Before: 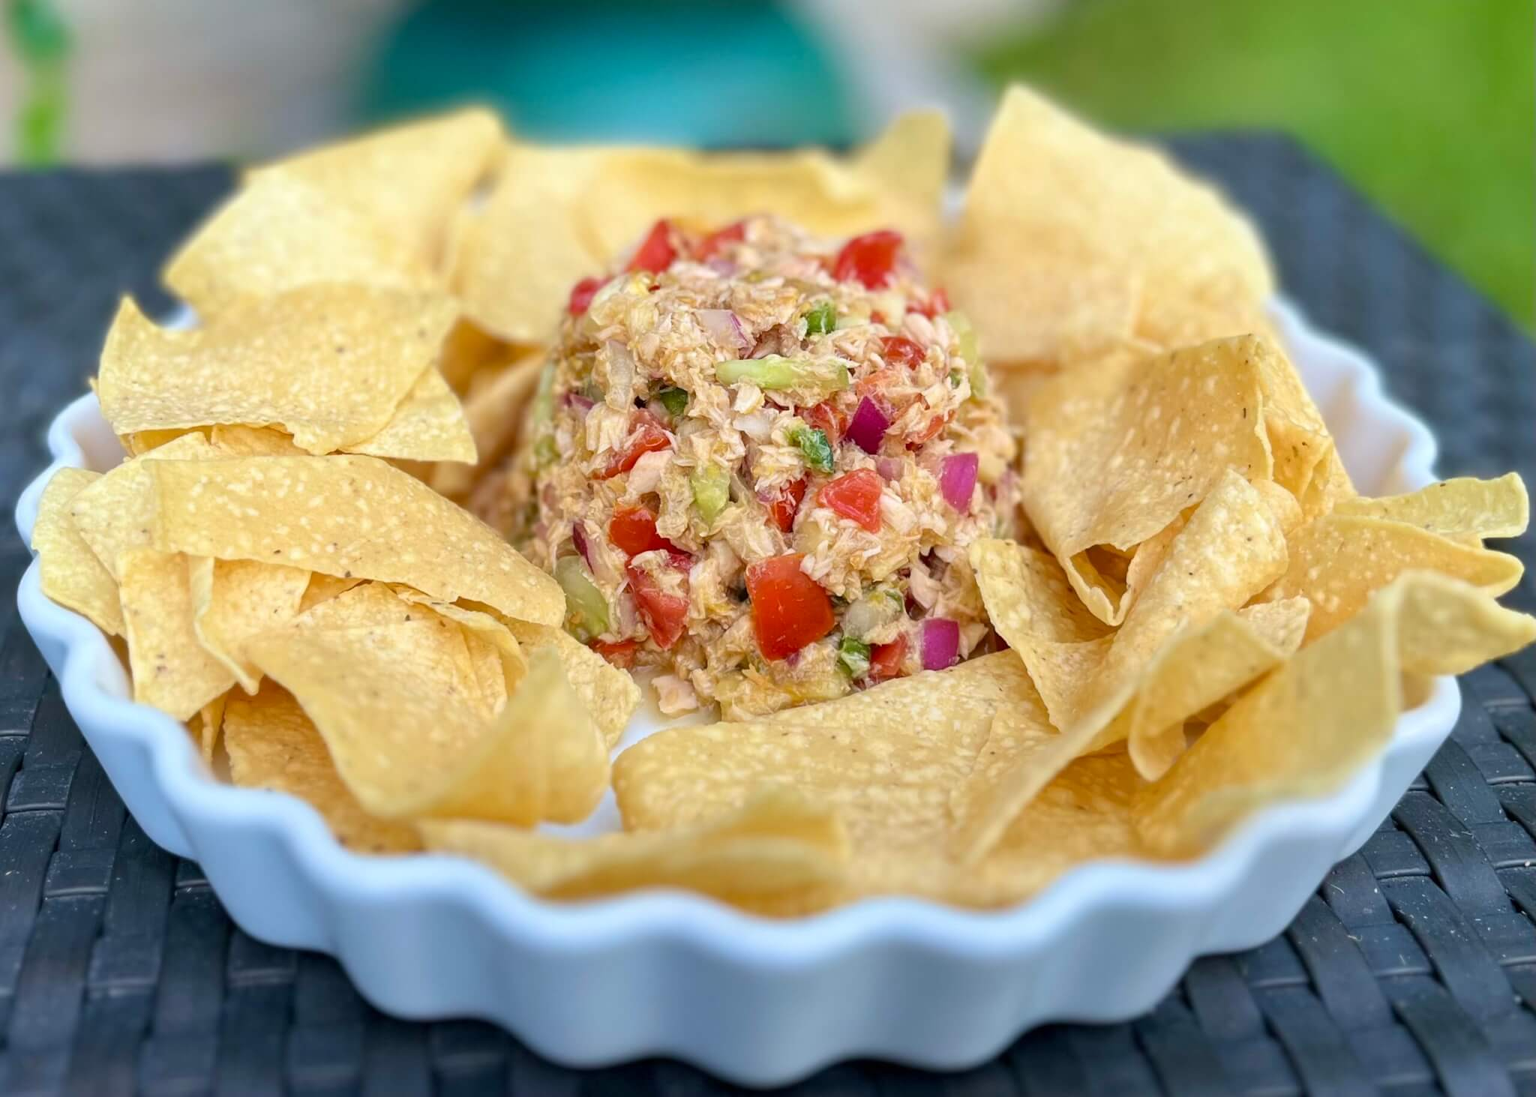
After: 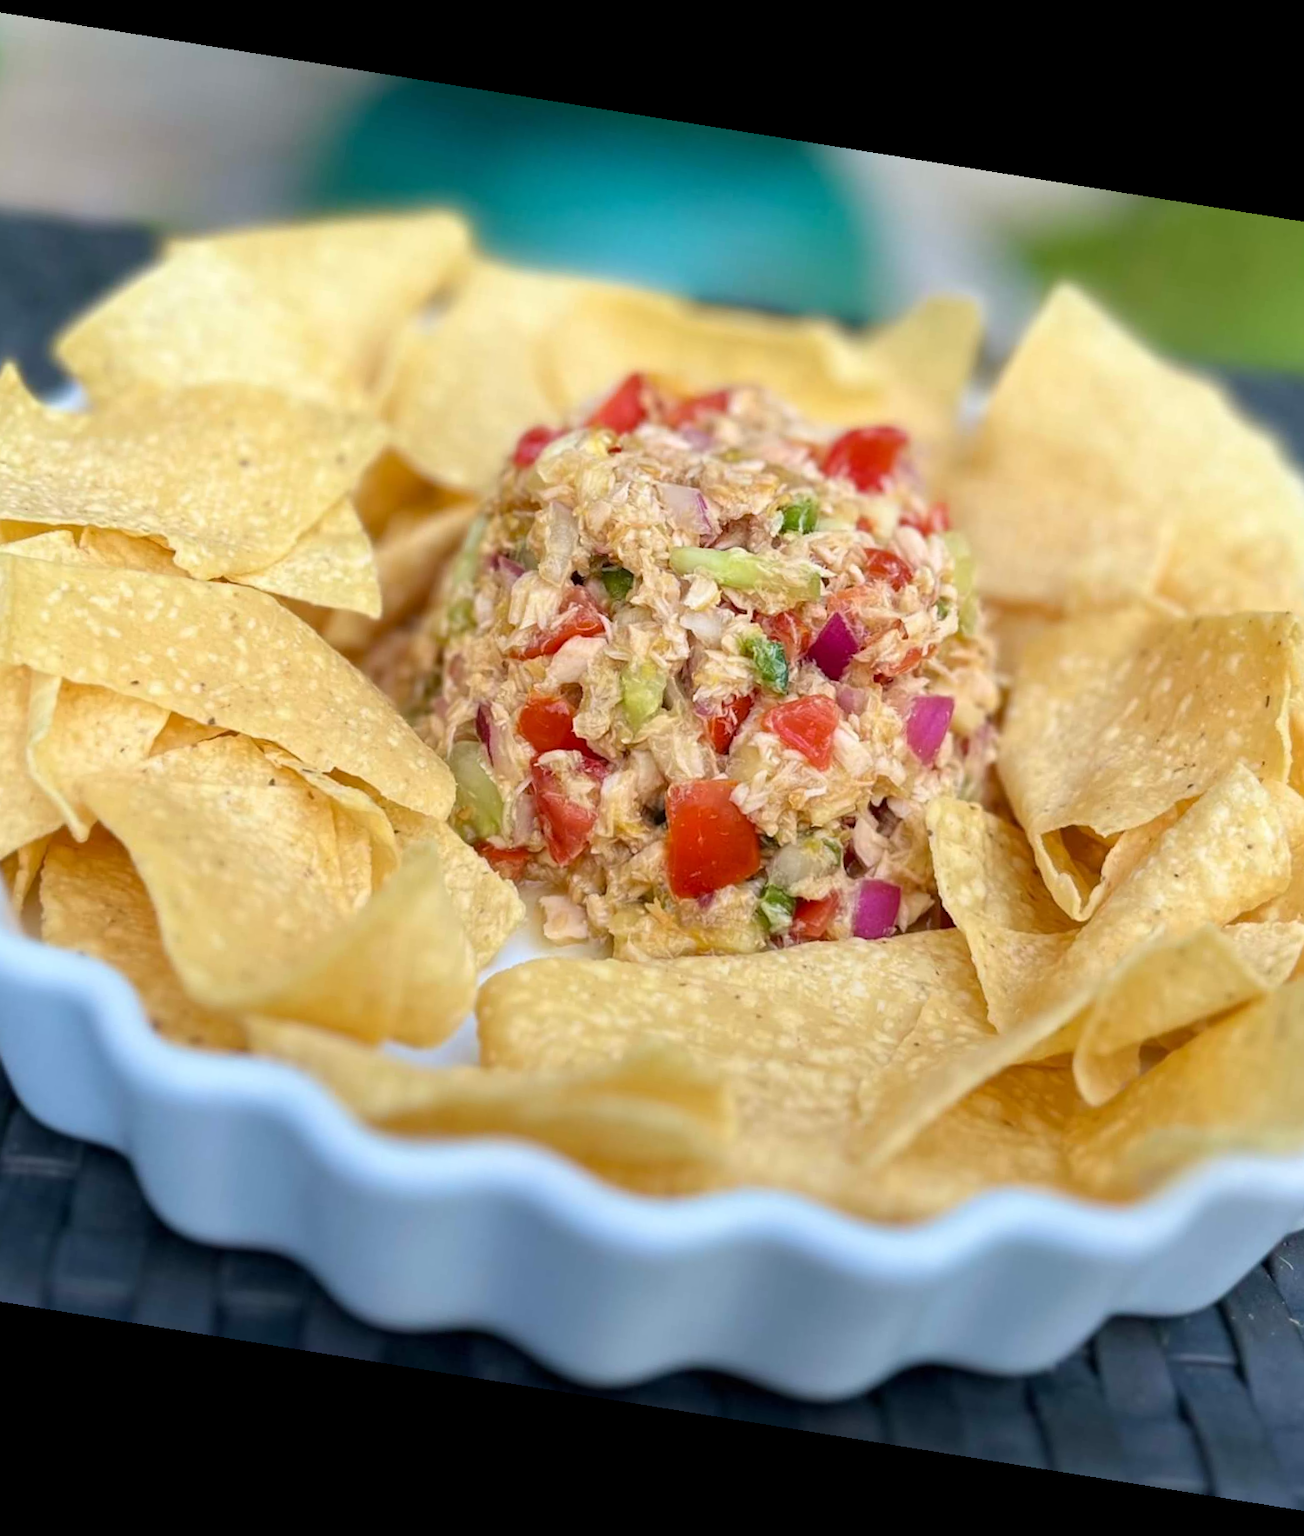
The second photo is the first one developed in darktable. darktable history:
rotate and perspective: rotation 9.12°, automatic cropping off
crop and rotate: left 14.436%, right 18.898%
